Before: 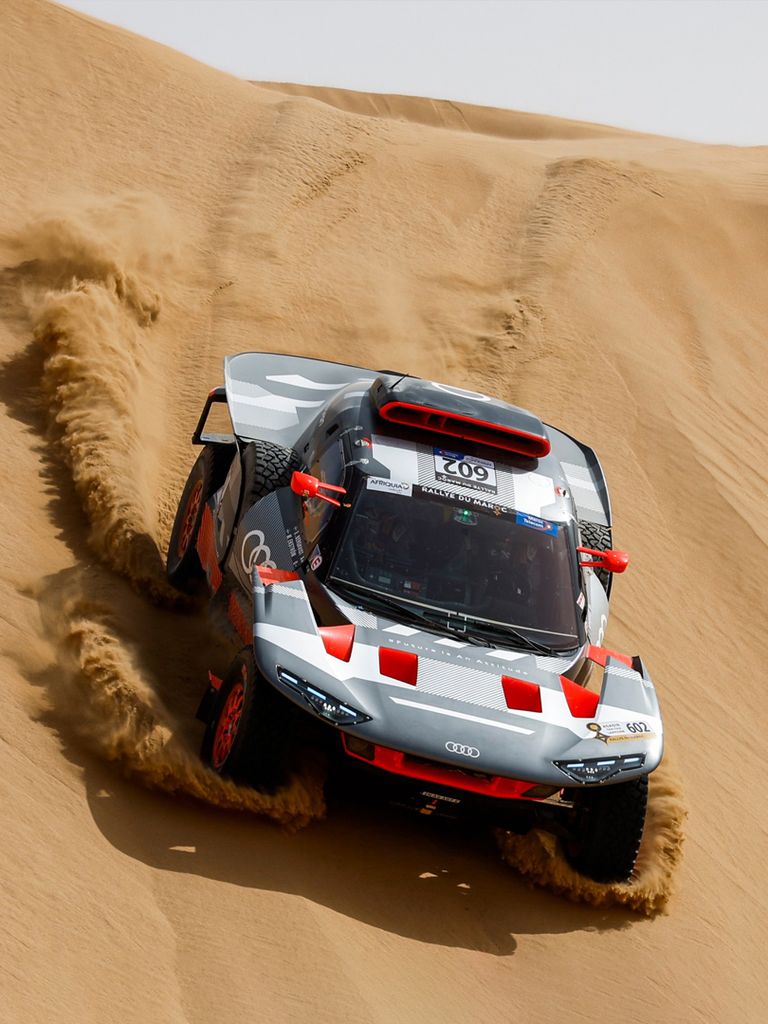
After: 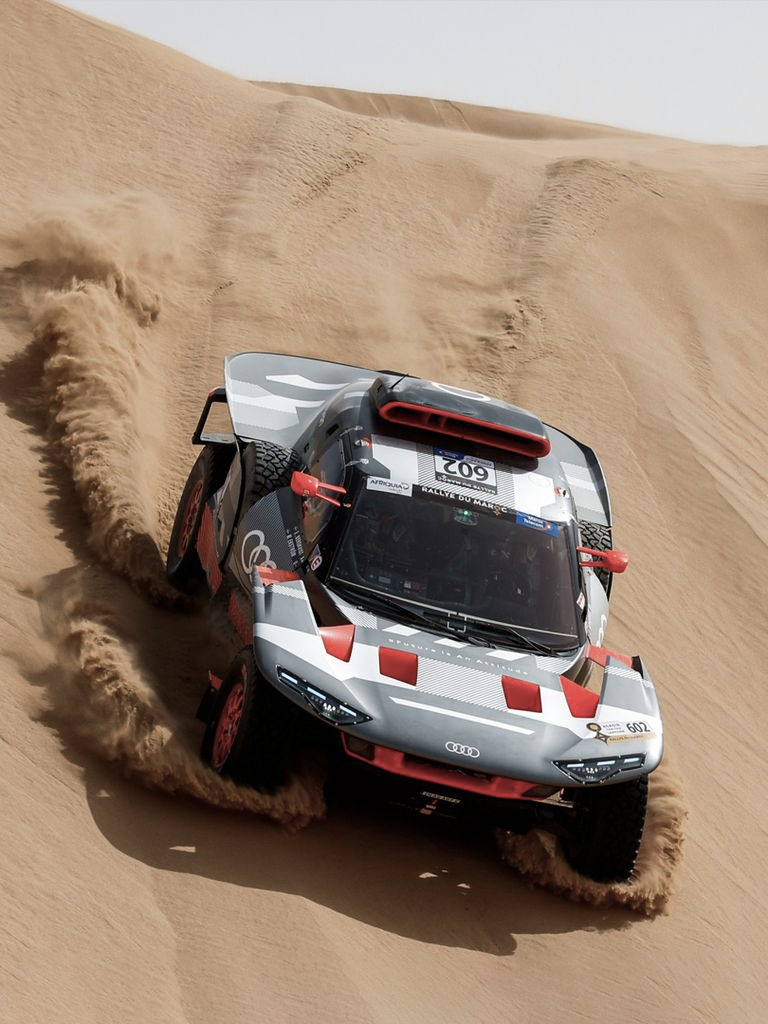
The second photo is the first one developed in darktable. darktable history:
contrast brightness saturation: saturation -0.05
color balance: input saturation 100.43%, contrast fulcrum 14.22%, output saturation 70.41%
